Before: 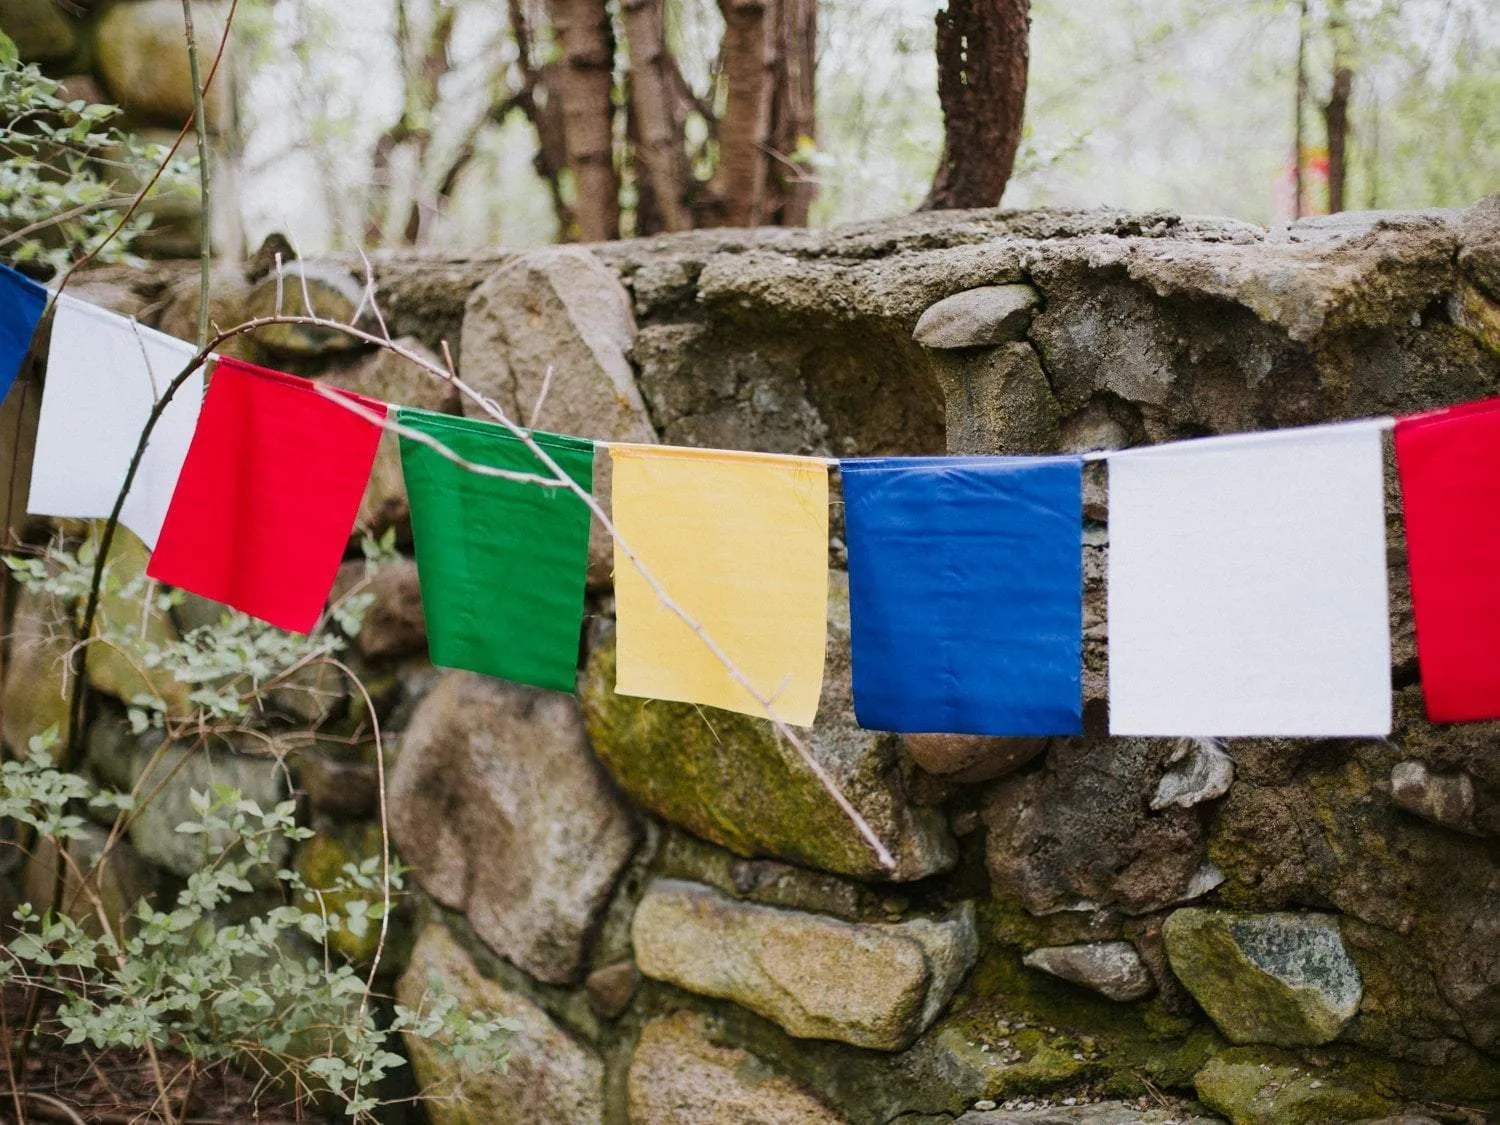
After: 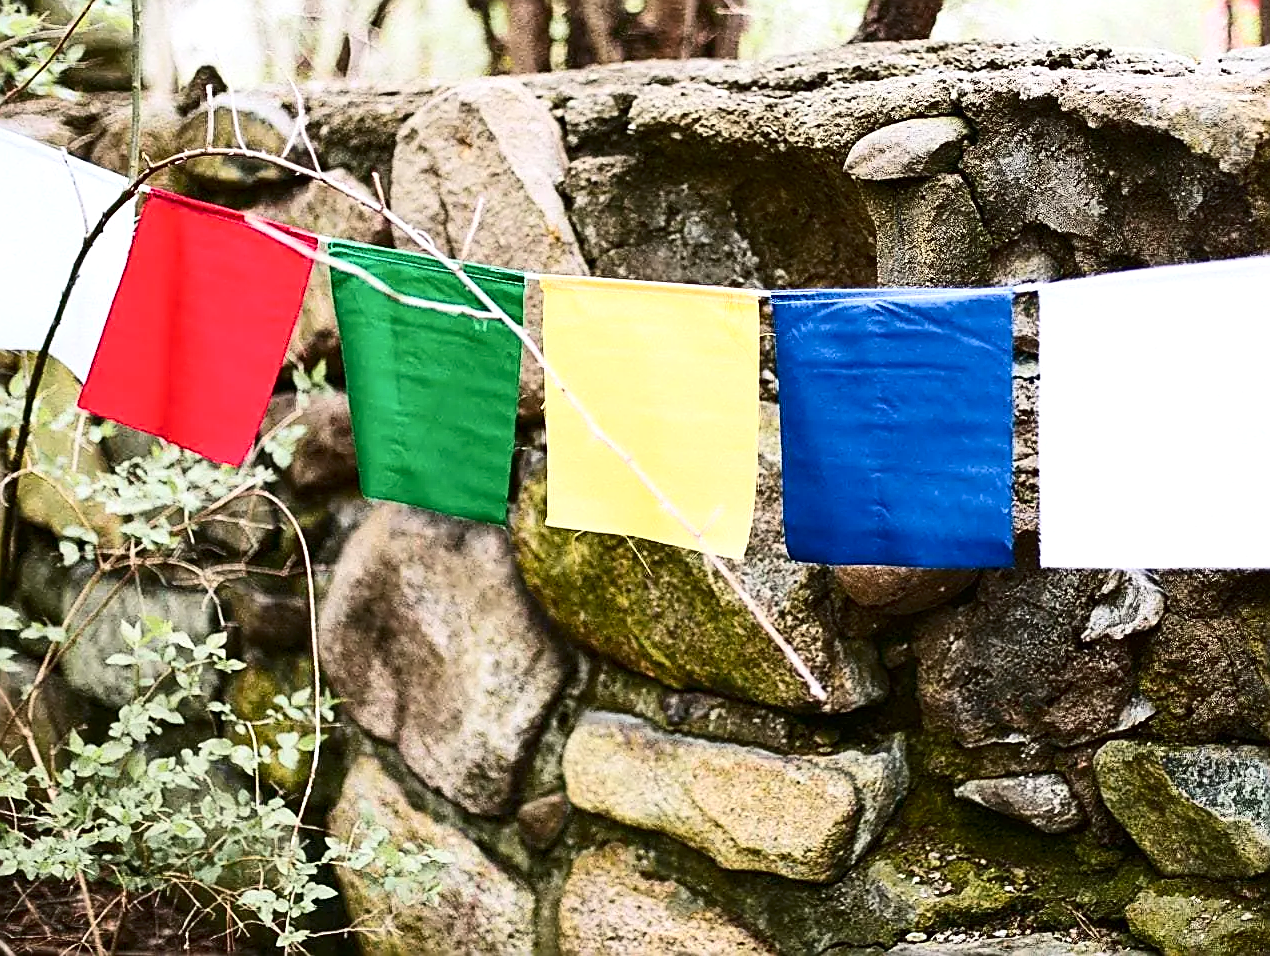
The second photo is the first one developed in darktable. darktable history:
crop and rotate: left 4.617%, top 14.998%, right 10.683%
sharpen: amount 1.009
contrast brightness saturation: contrast 0.29
exposure: exposure 0.608 EV, compensate highlight preservation false
